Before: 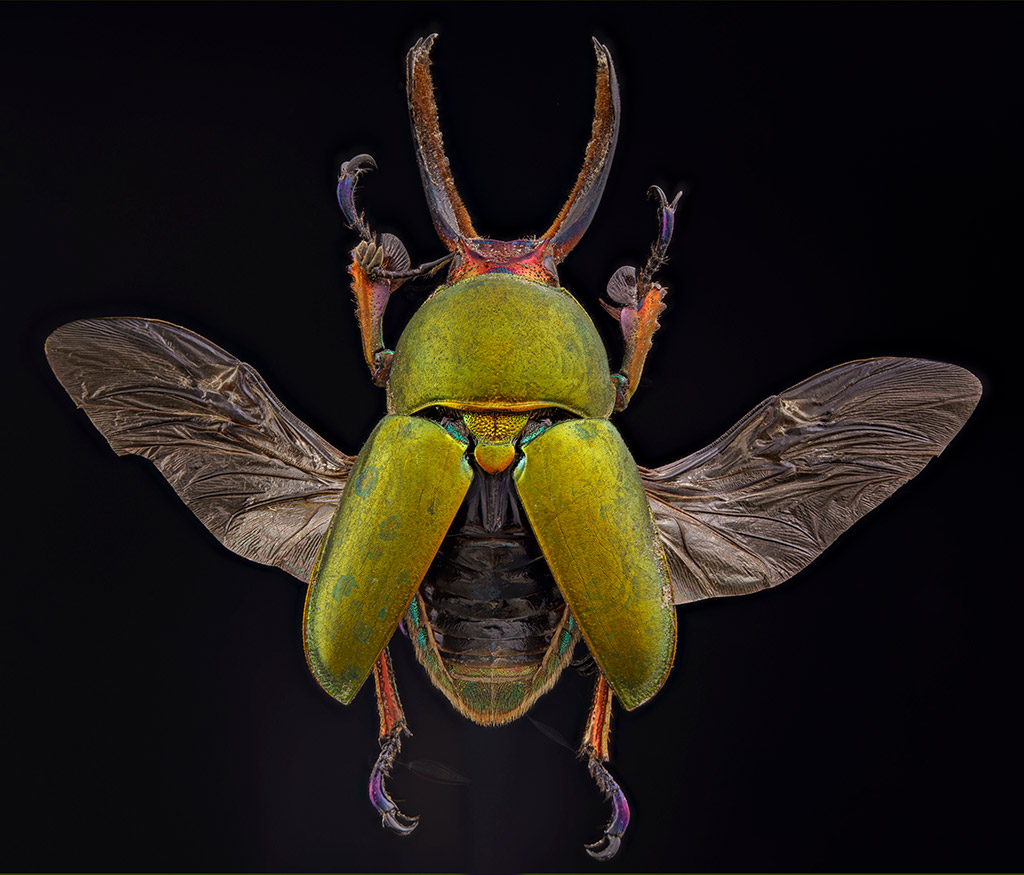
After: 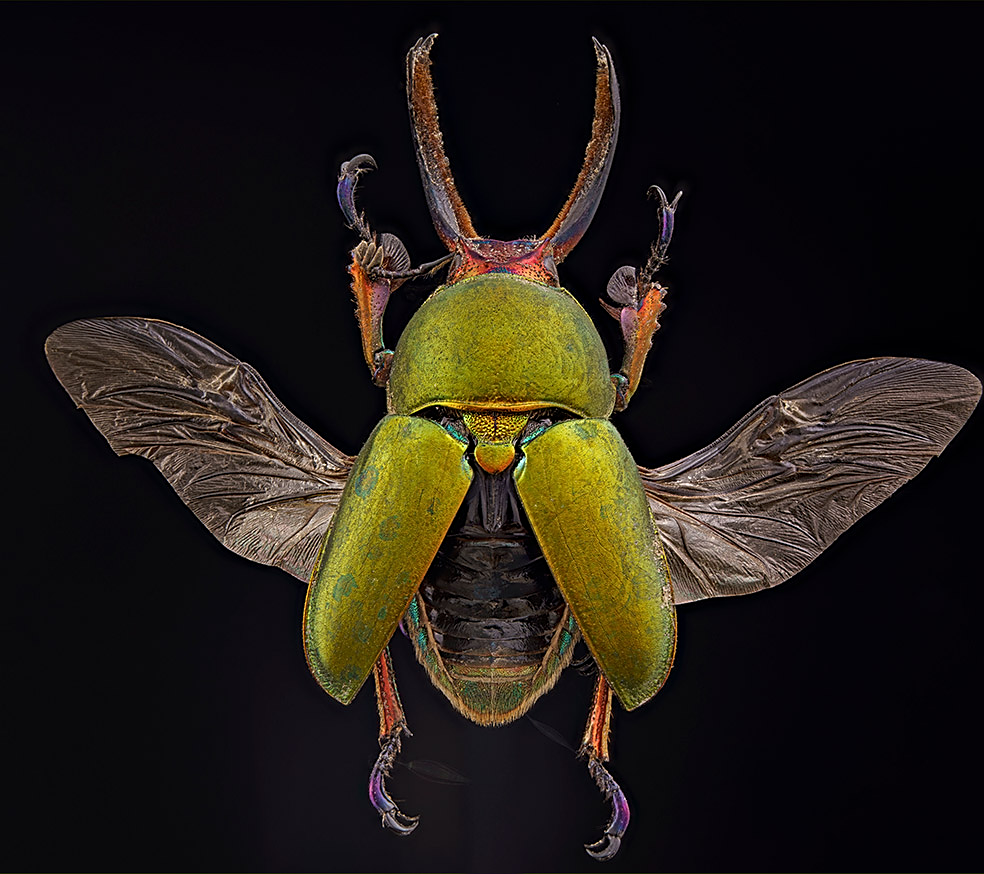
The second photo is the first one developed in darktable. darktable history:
crop: right 3.843%, bottom 0.036%
sharpen: amount 0.495
